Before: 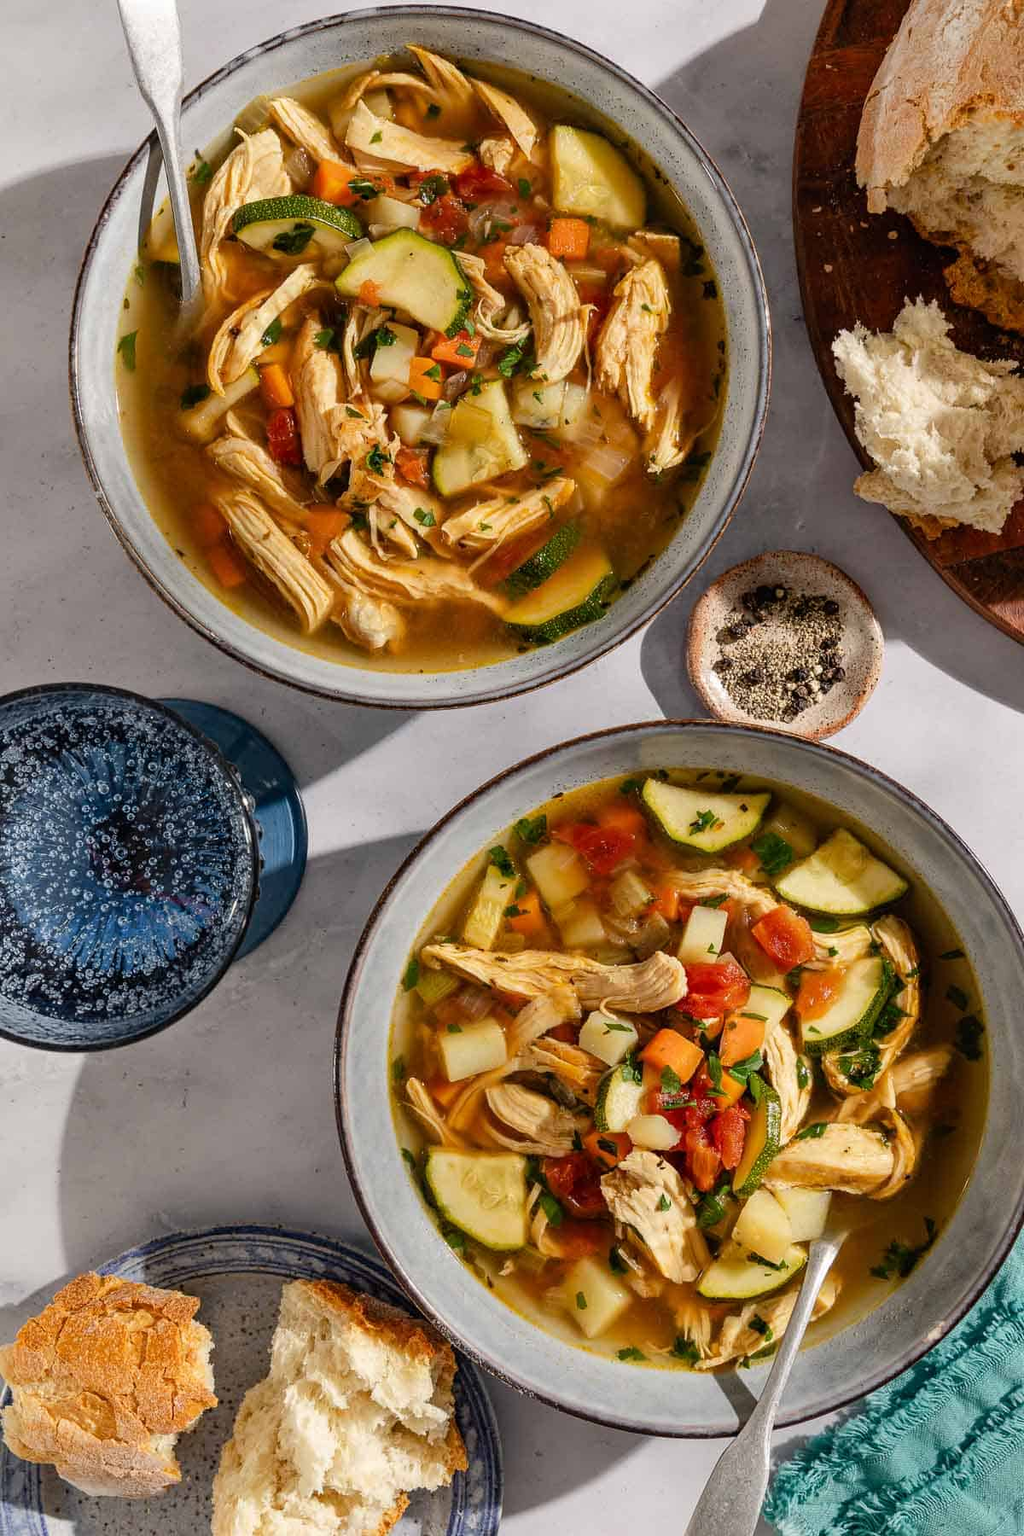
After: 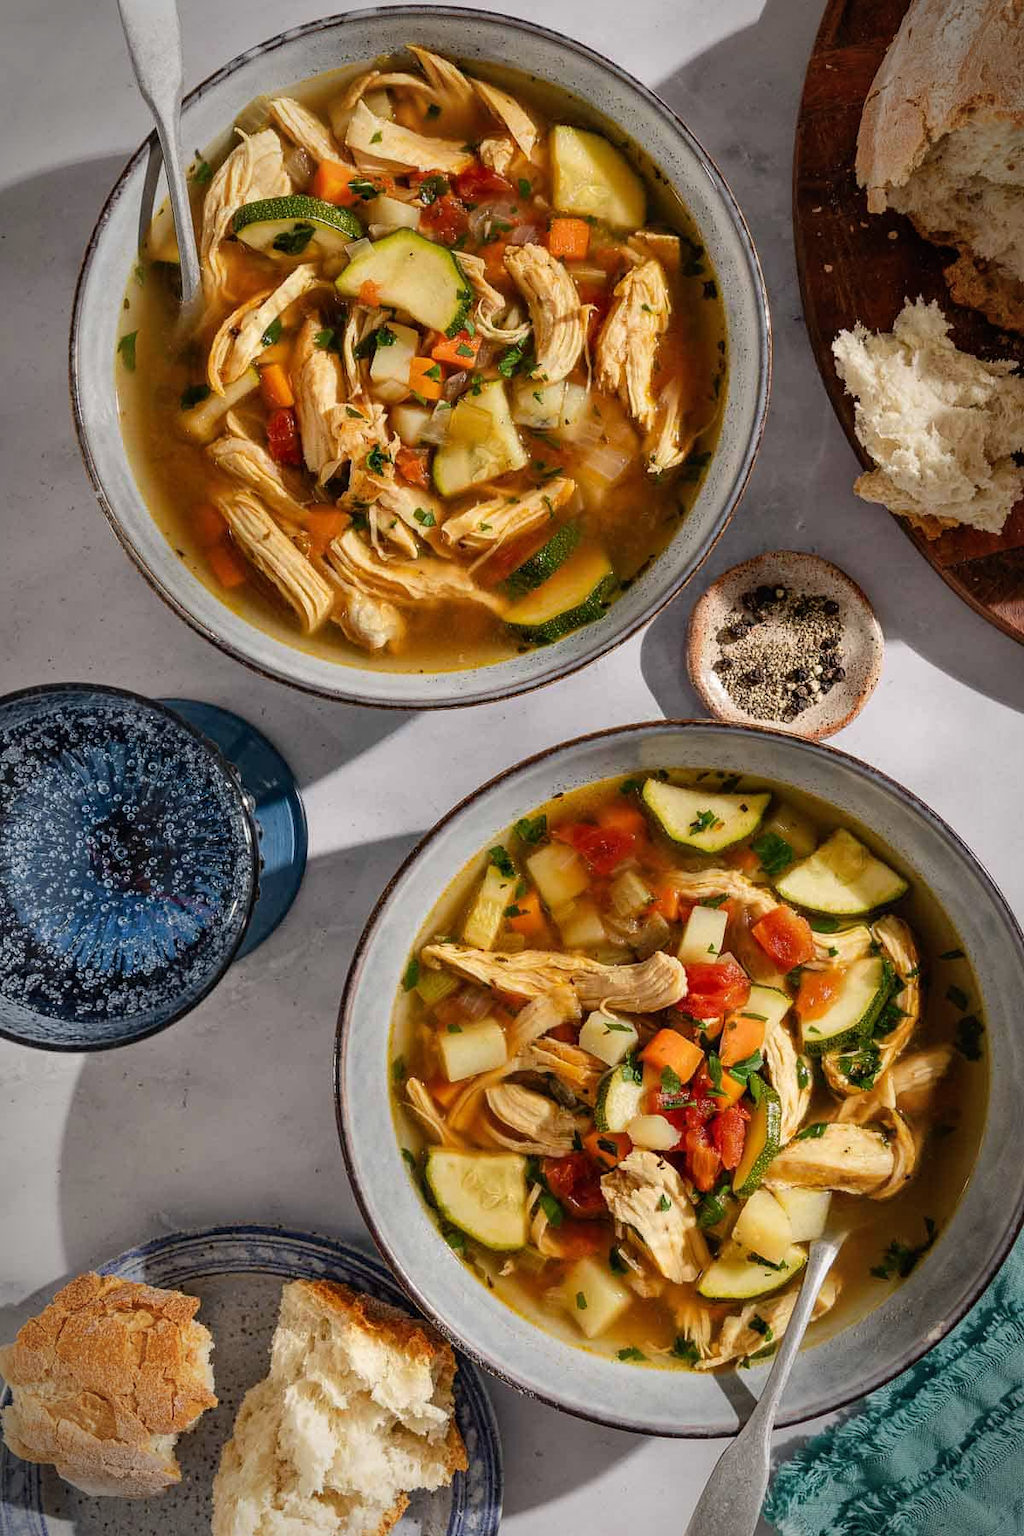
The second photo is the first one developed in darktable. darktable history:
exposure: black level correction 0, exposure 0 EV, compensate exposure bias true, compensate highlight preservation false
vignetting: brightness -0.584, saturation -0.128, automatic ratio true
